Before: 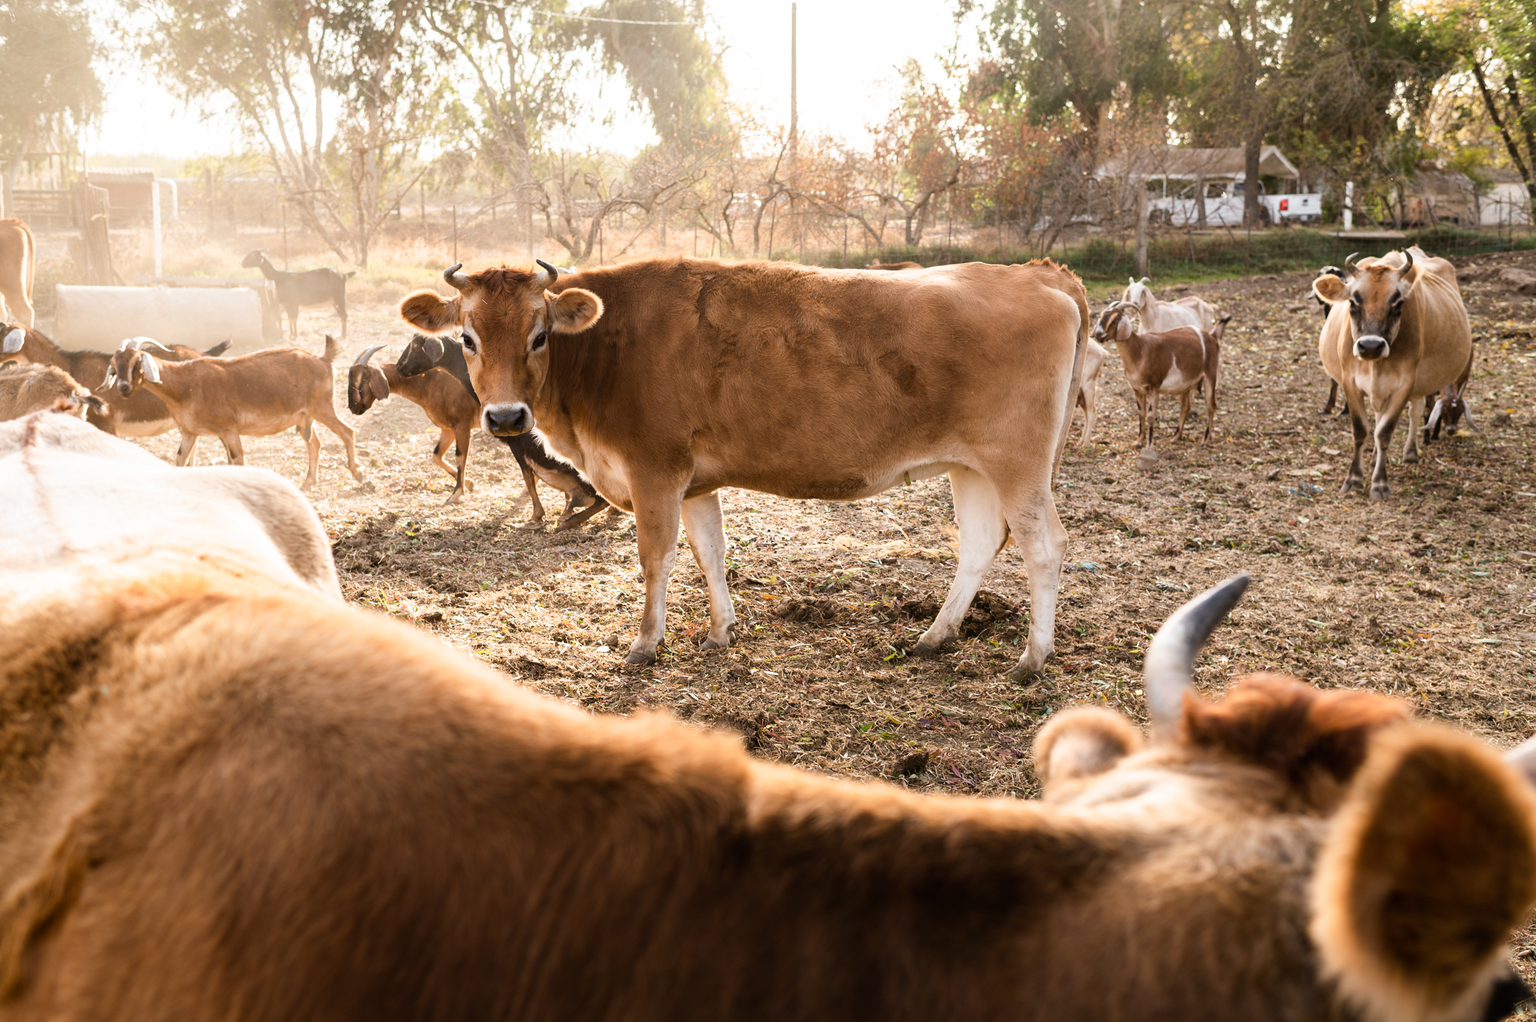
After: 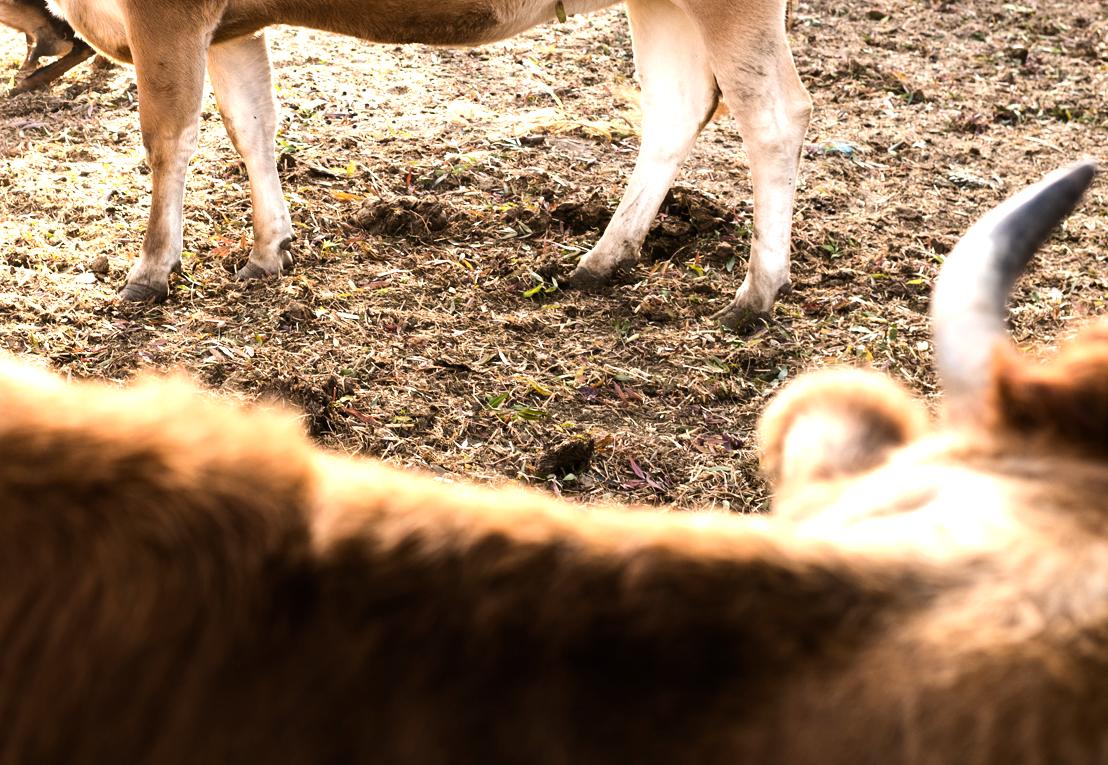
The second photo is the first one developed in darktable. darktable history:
crop: left 35.73%, top 46.098%, right 18.08%, bottom 5.985%
tone equalizer: -8 EV -0.769 EV, -7 EV -0.694 EV, -6 EV -0.563 EV, -5 EV -0.416 EV, -3 EV 0.367 EV, -2 EV 0.6 EV, -1 EV 0.7 EV, +0 EV 0.73 EV, edges refinement/feathering 500, mask exposure compensation -1.57 EV, preserve details no
